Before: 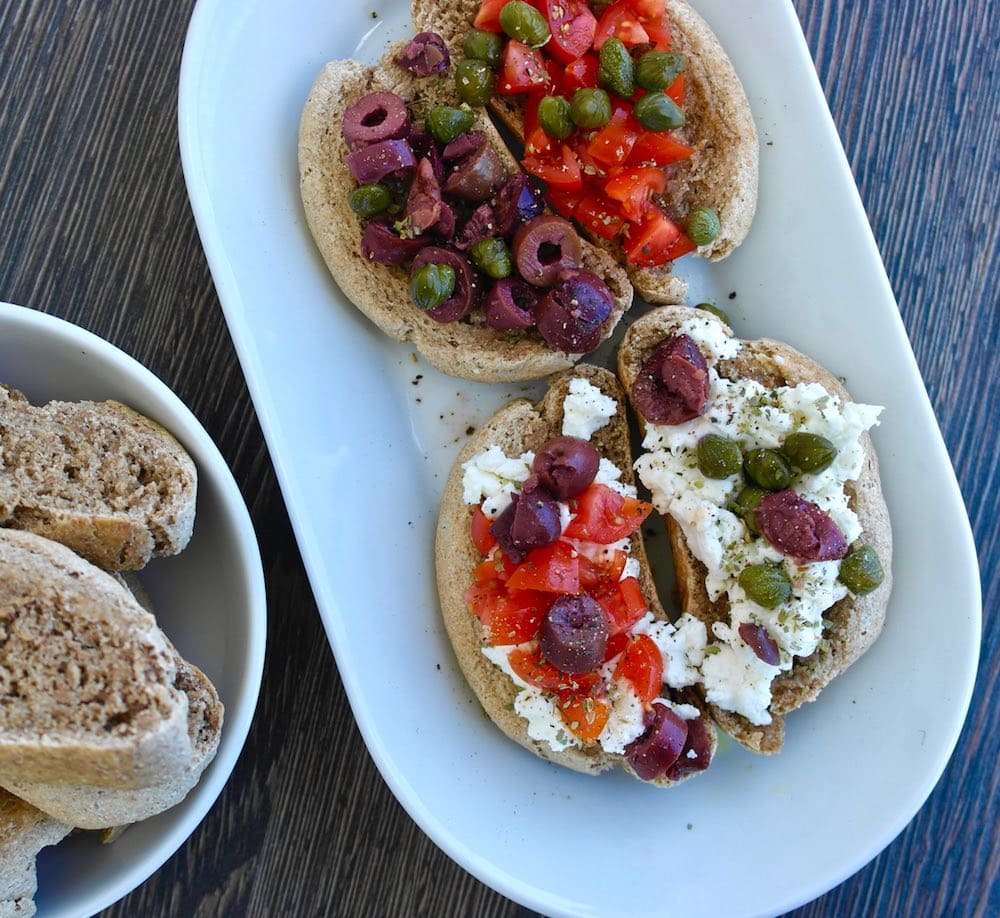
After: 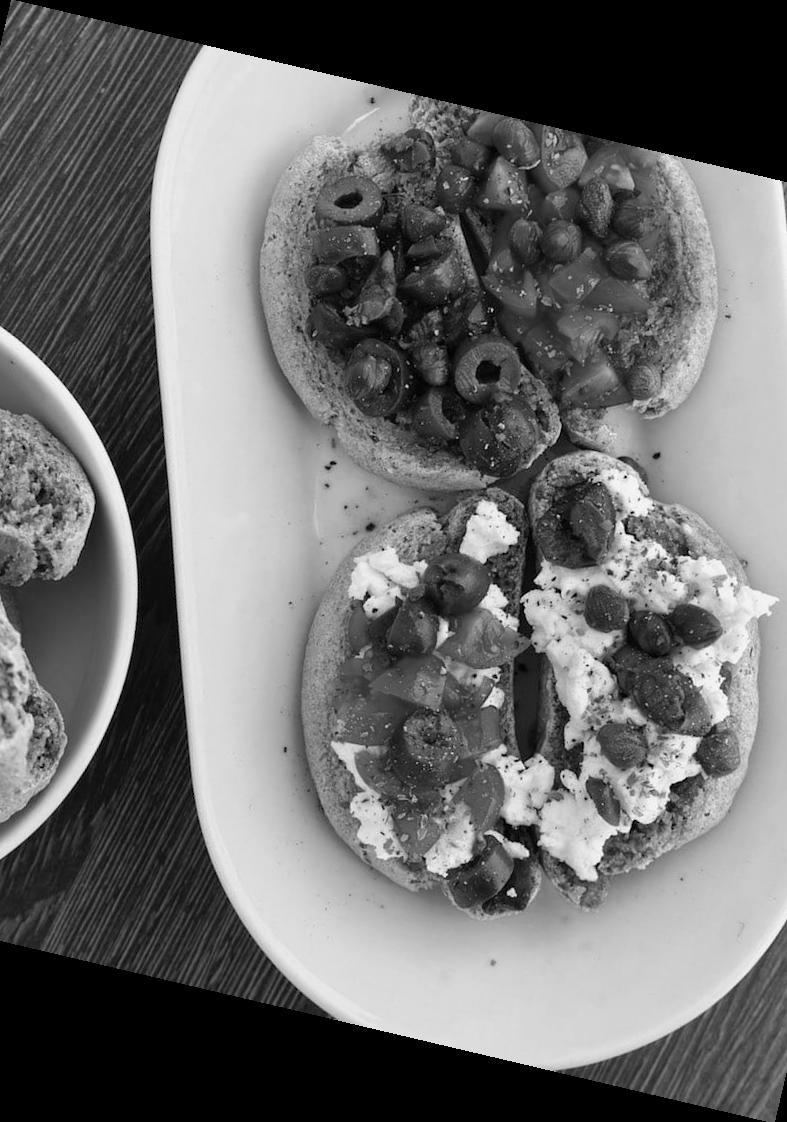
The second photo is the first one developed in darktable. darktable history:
crop: left 16.899%, right 16.556%
color calibration: output gray [0.18, 0.41, 0.41, 0], gray › normalize channels true, illuminant same as pipeline (D50), adaptation XYZ, x 0.346, y 0.359, gamut compression 0
rotate and perspective: rotation 13.27°, automatic cropping off
